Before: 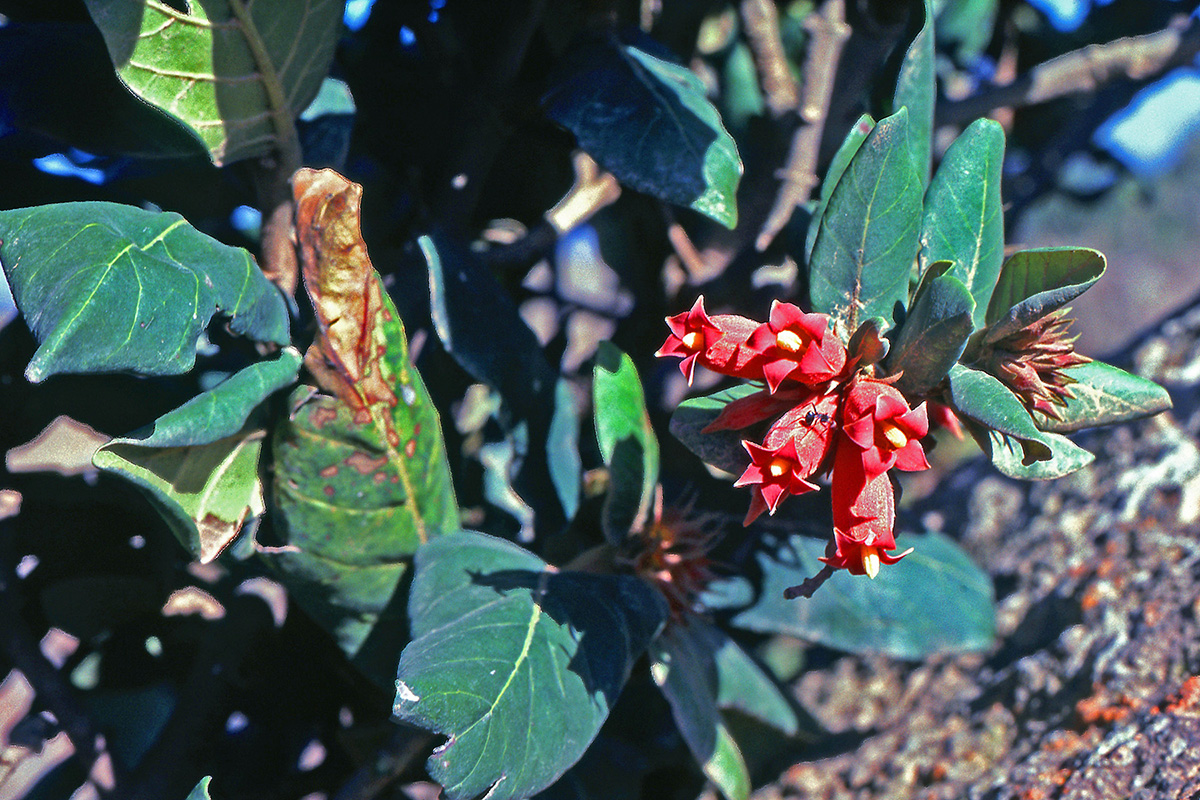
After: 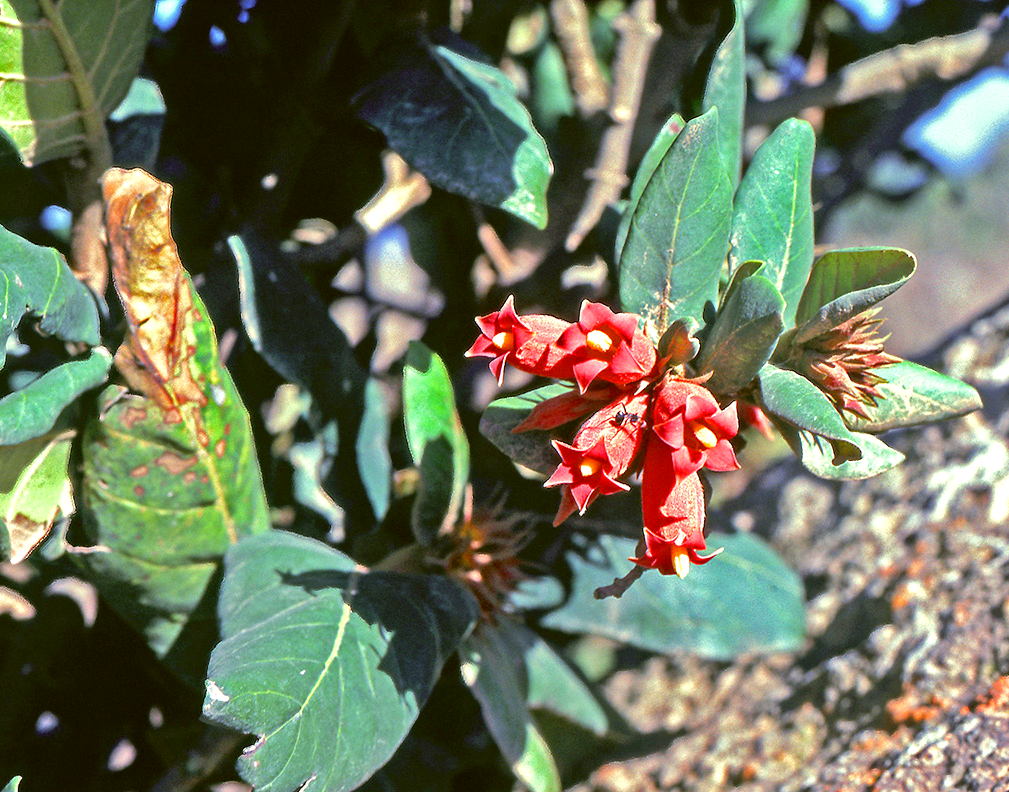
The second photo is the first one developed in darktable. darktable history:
crop: left 15.875%
color correction: highlights a* -1.28, highlights b* 10.24, shadows a* 0.405, shadows b* 19.16
tone equalizer: -8 EV -0.396 EV, -7 EV -0.368 EV, -6 EV -0.342 EV, -5 EV -0.26 EV, -3 EV 0.246 EV, -2 EV 0.354 EV, -1 EV 0.398 EV, +0 EV 0.408 EV
